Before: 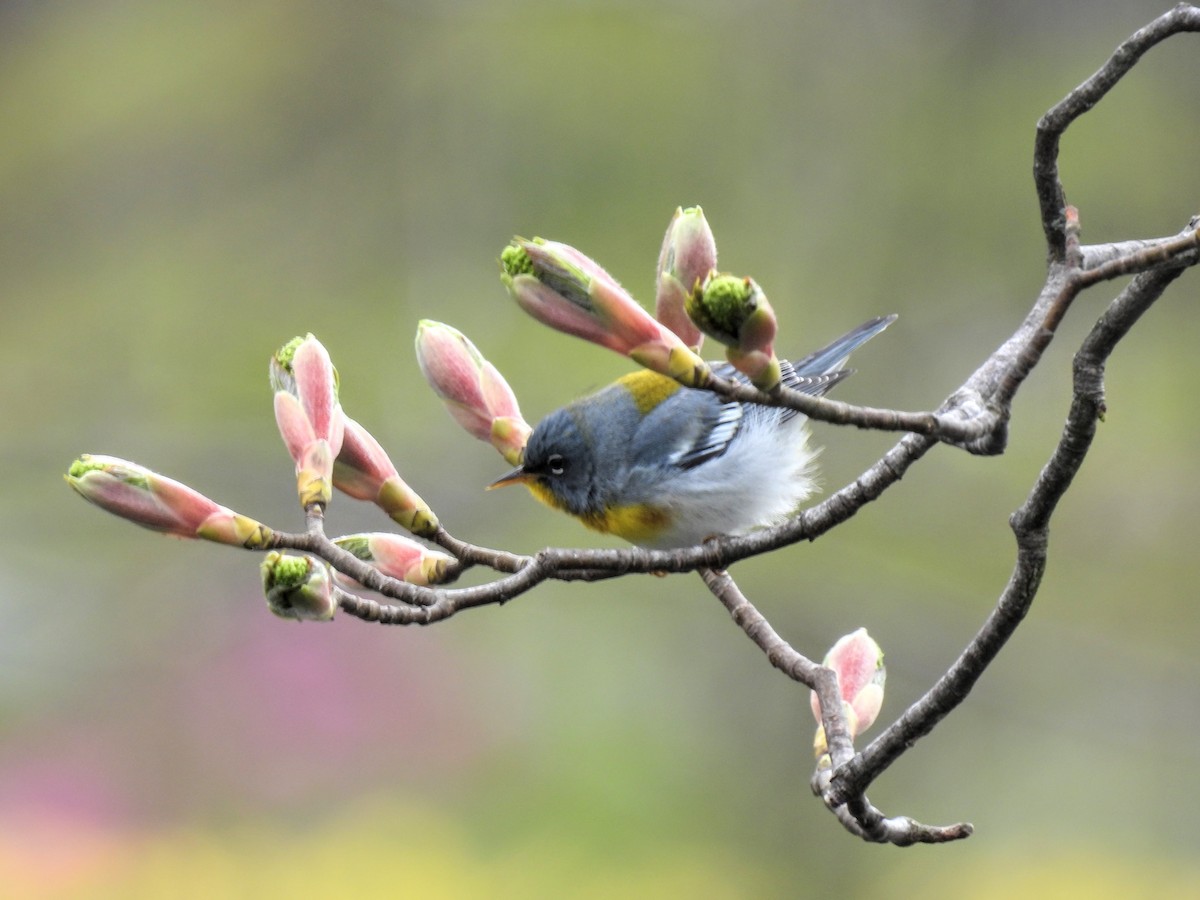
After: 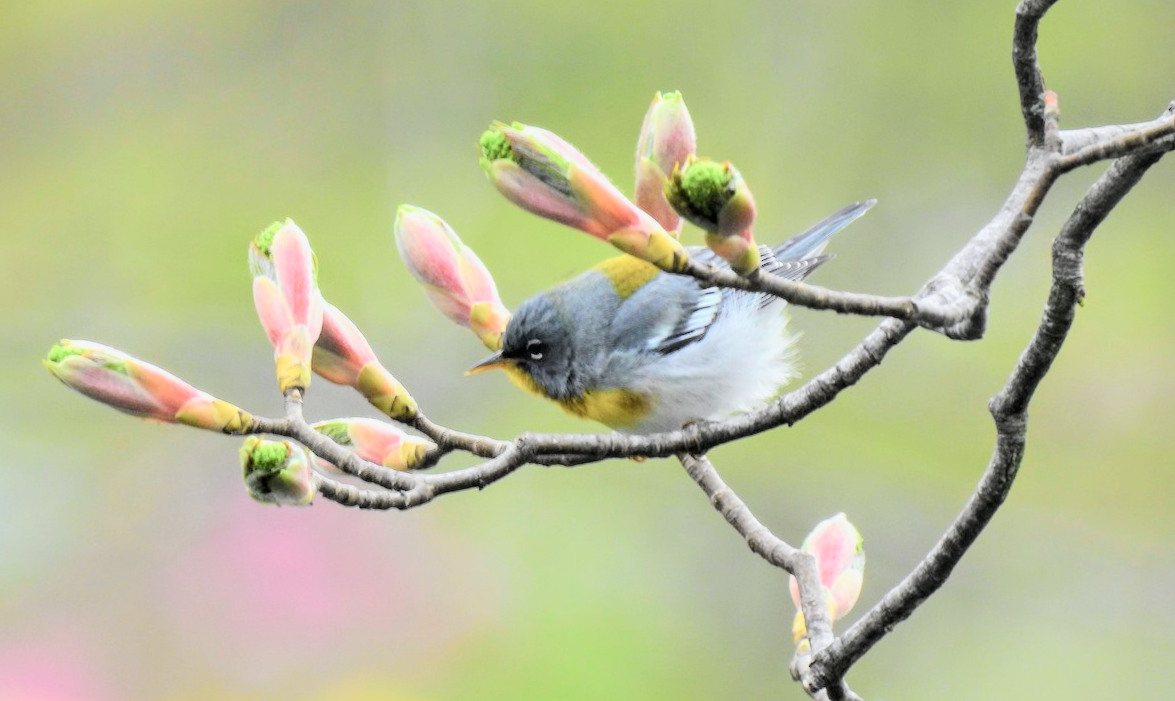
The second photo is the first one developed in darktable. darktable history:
tone curve: curves: ch0 [(0, 0) (0.048, 0.024) (0.099, 0.082) (0.227, 0.255) (0.407, 0.482) (0.543, 0.634) (0.719, 0.77) (0.837, 0.843) (1, 0.906)]; ch1 [(0, 0) (0.3, 0.268) (0.404, 0.374) (0.475, 0.463) (0.501, 0.499) (0.514, 0.502) (0.551, 0.541) (0.643, 0.648) (0.682, 0.674) (0.802, 0.812) (1, 1)]; ch2 [(0, 0) (0.259, 0.207) (0.323, 0.311) (0.364, 0.368) (0.442, 0.461) (0.498, 0.498) (0.531, 0.528) (0.581, 0.602) (0.629, 0.659) (0.768, 0.728) (1, 1)], color space Lab, independent channels, preserve colors none
crop and rotate: left 1.814%, top 12.818%, right 0.25%, bottom 9.225%
exposure: black level correction 0, exposure 0.6 EV, compensate exposure bias true, compensate highlight preservation false
